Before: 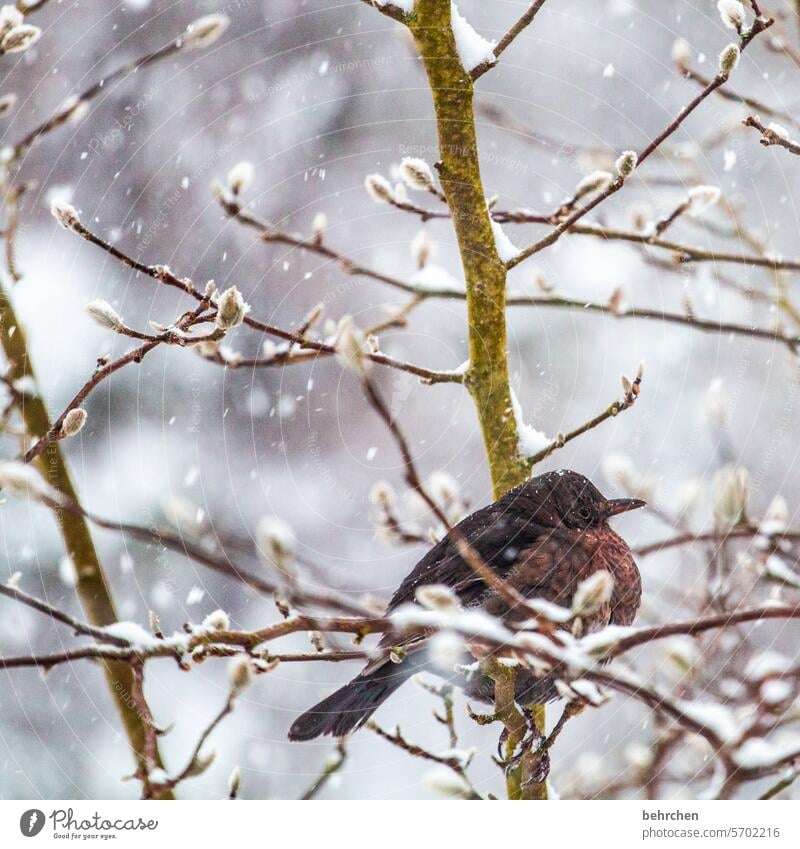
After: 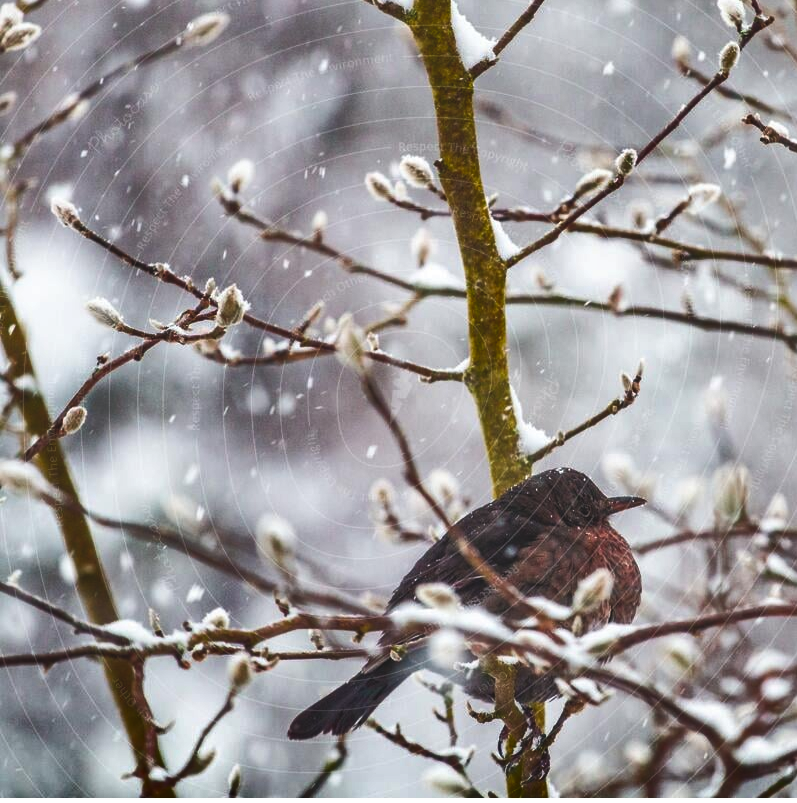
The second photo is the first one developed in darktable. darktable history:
exposure: black level correction -0.015, compensate exposure bias true, compensate highlight preservation false
shadows and highlights: radius 109.51, shadows 45.51, highlights -66.66, low approximation 0.01, soften with gaussian
crop: top 0.322%, right 0.262%, bottom 5.032%
